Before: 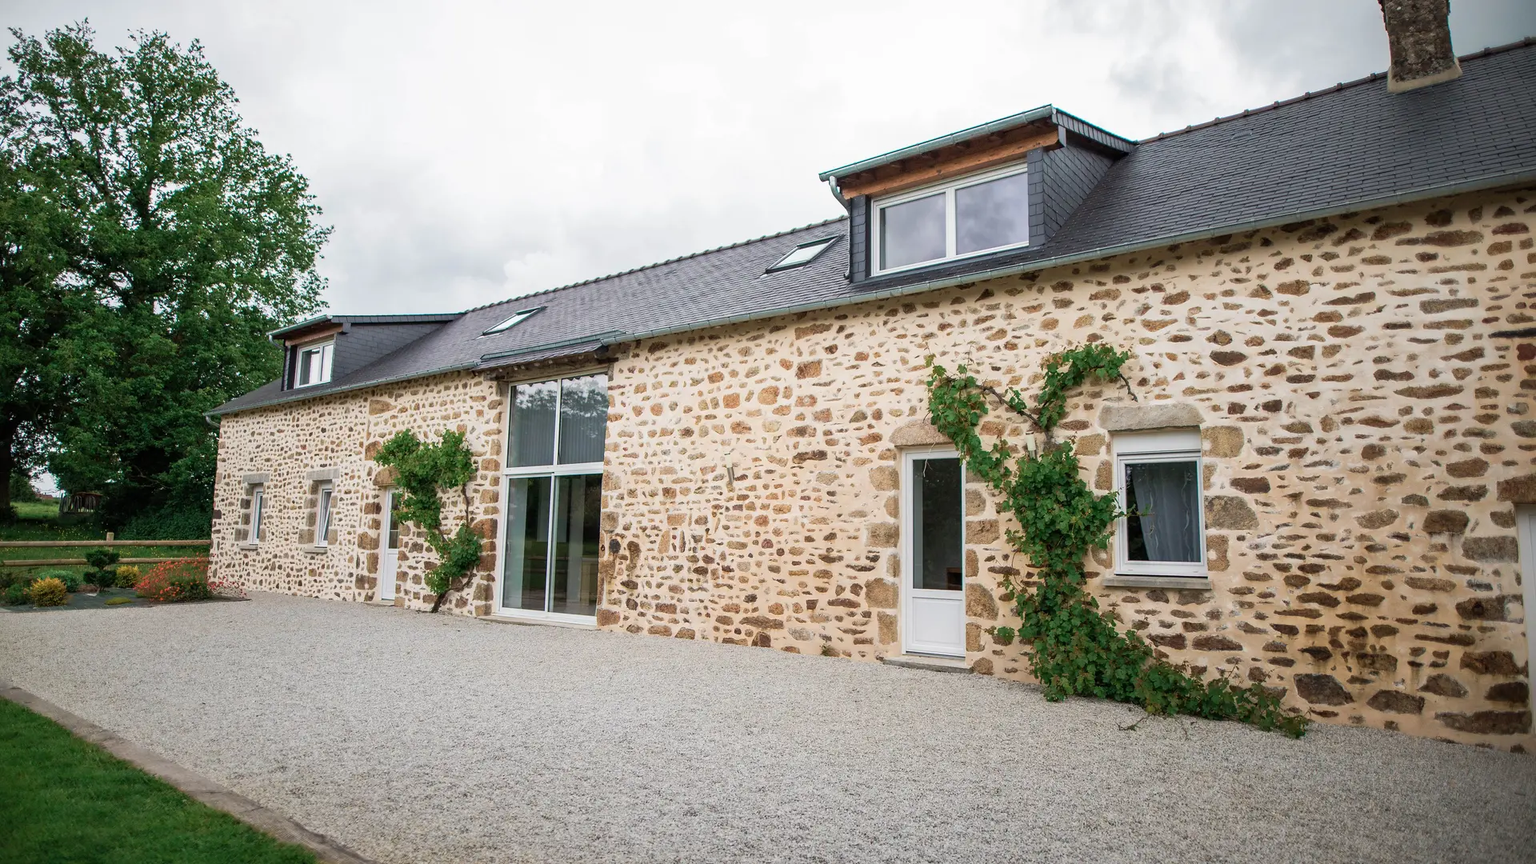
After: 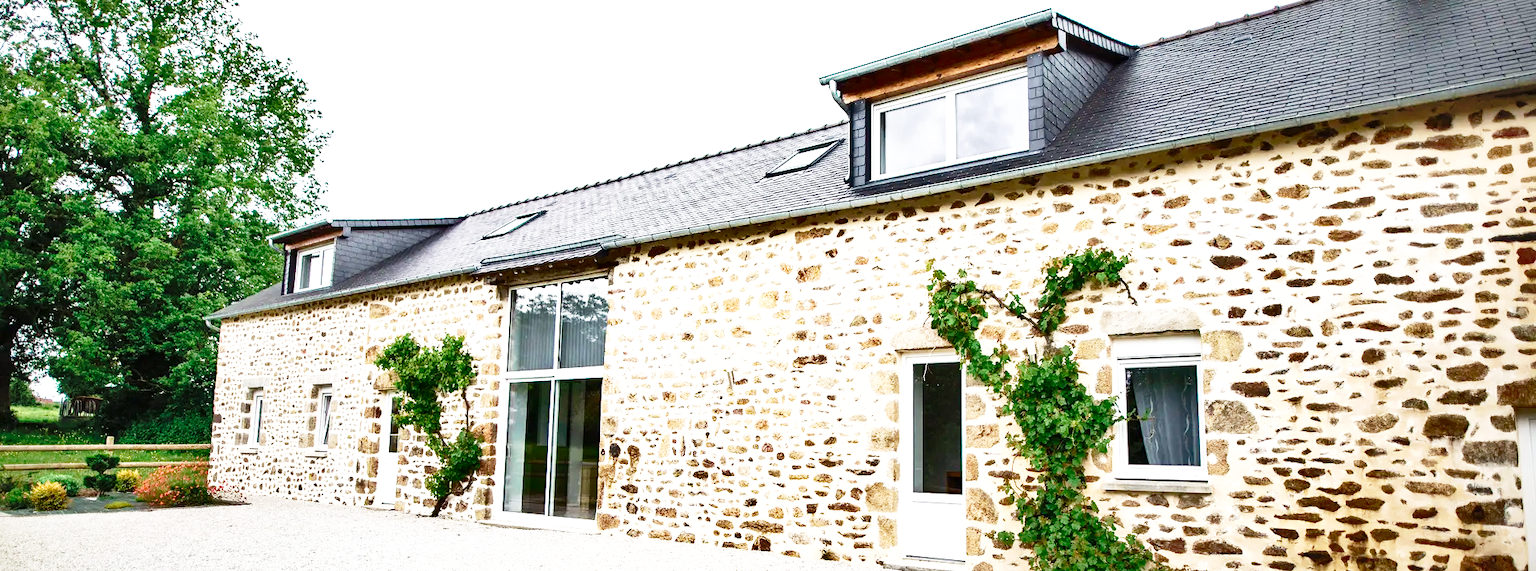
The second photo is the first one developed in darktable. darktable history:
shadows and highlights: shadows 30.63, highlights -62.9, soften with gaussian
base curve: curves: ch0 [(0, 0) (0.028, 0.03) (0.105, 0.232) (0.387, 0.748) (0.754, 0.968) (1, 1)], preserve colors none
crop: top 11.129%, bottom 22.743%
exposure: black level correction 0, exposure 0.947 EV, compensate highlight preservation false
